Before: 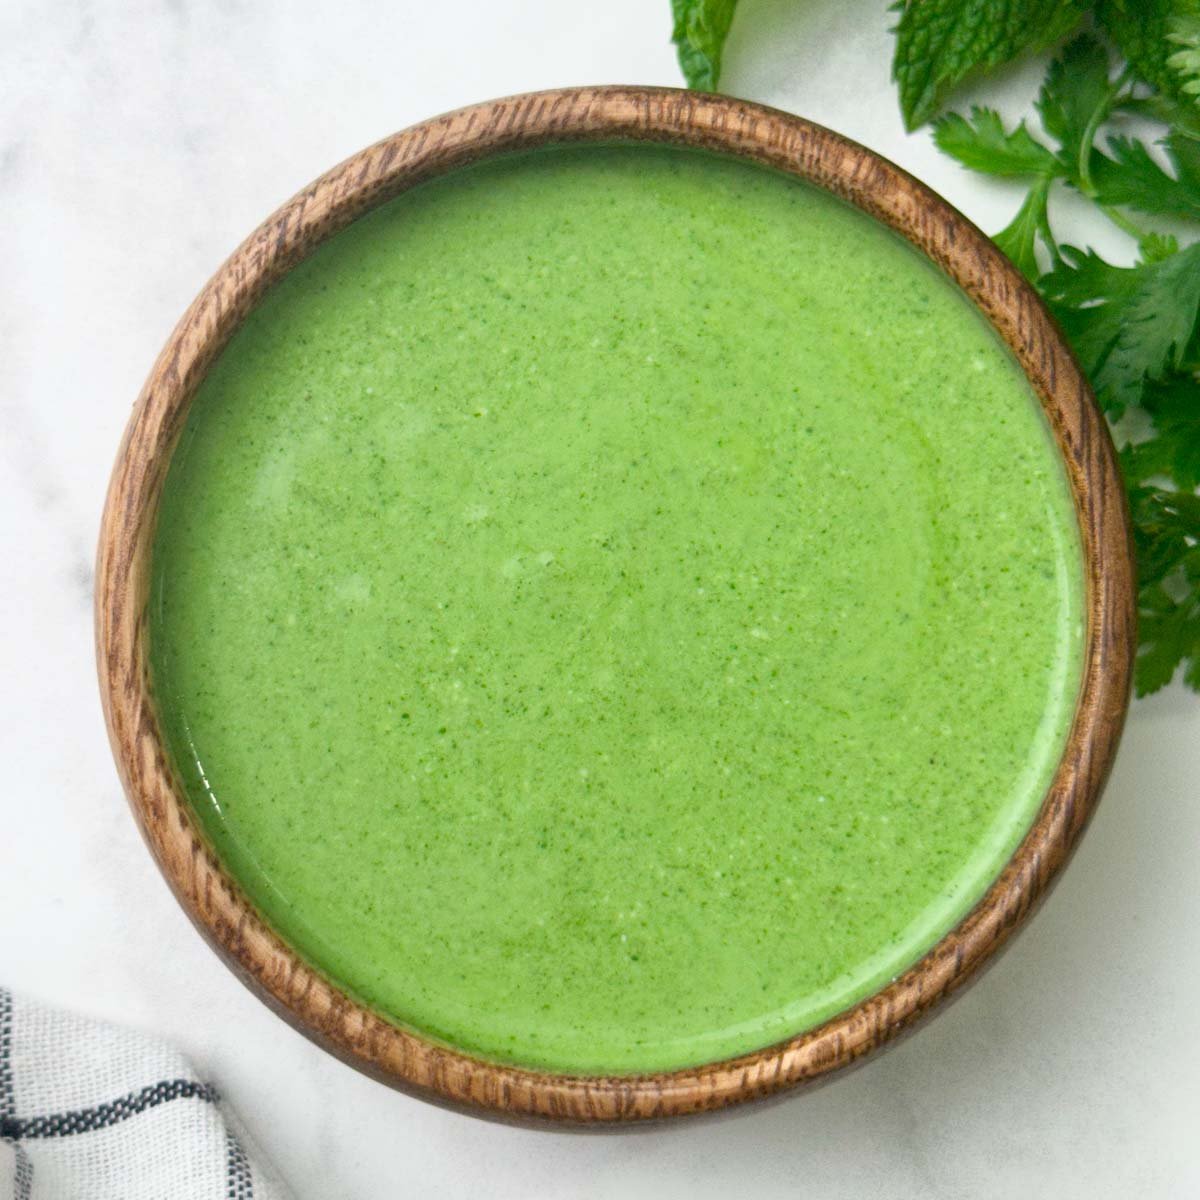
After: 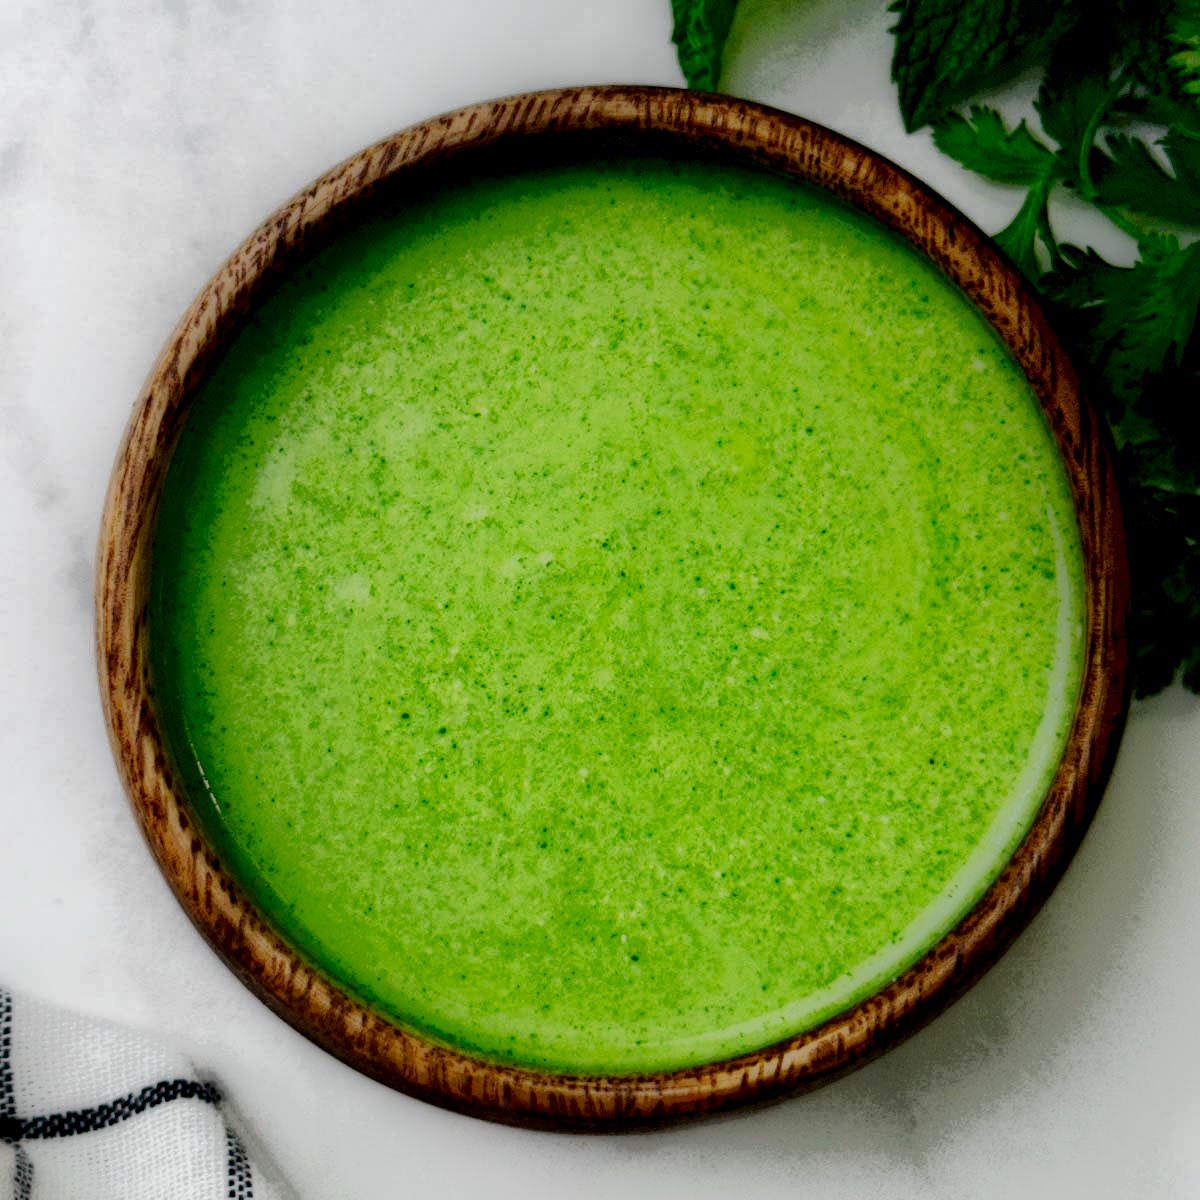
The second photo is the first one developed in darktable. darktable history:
local contrast: highlights 6%, shadows 208%, detail 164%, midtone range 0.001
contrast brightness saturation: contrast -0.023, brightness -0.015, saturation 0.036
tone curve: curves: ch0 [(0, 0) (0.003, 0.003) (0.011, 0.012) (0.025, 0.023) (0.044, 0.04) (0.069, 0.056) (0.1, 0.082) (0.136, 0.107) (0.177, 0.144) (0.224, 0.186) (0.277, 0.237) (0.335, 0.297) (0.399, 0.37) (0.468, 0.465) (0.543, 0.567) (0.623, 0.68) (0.709, 0.782) (0.801, 0.86) (0.898, 0.924) (1, 1)], preserve colors none
